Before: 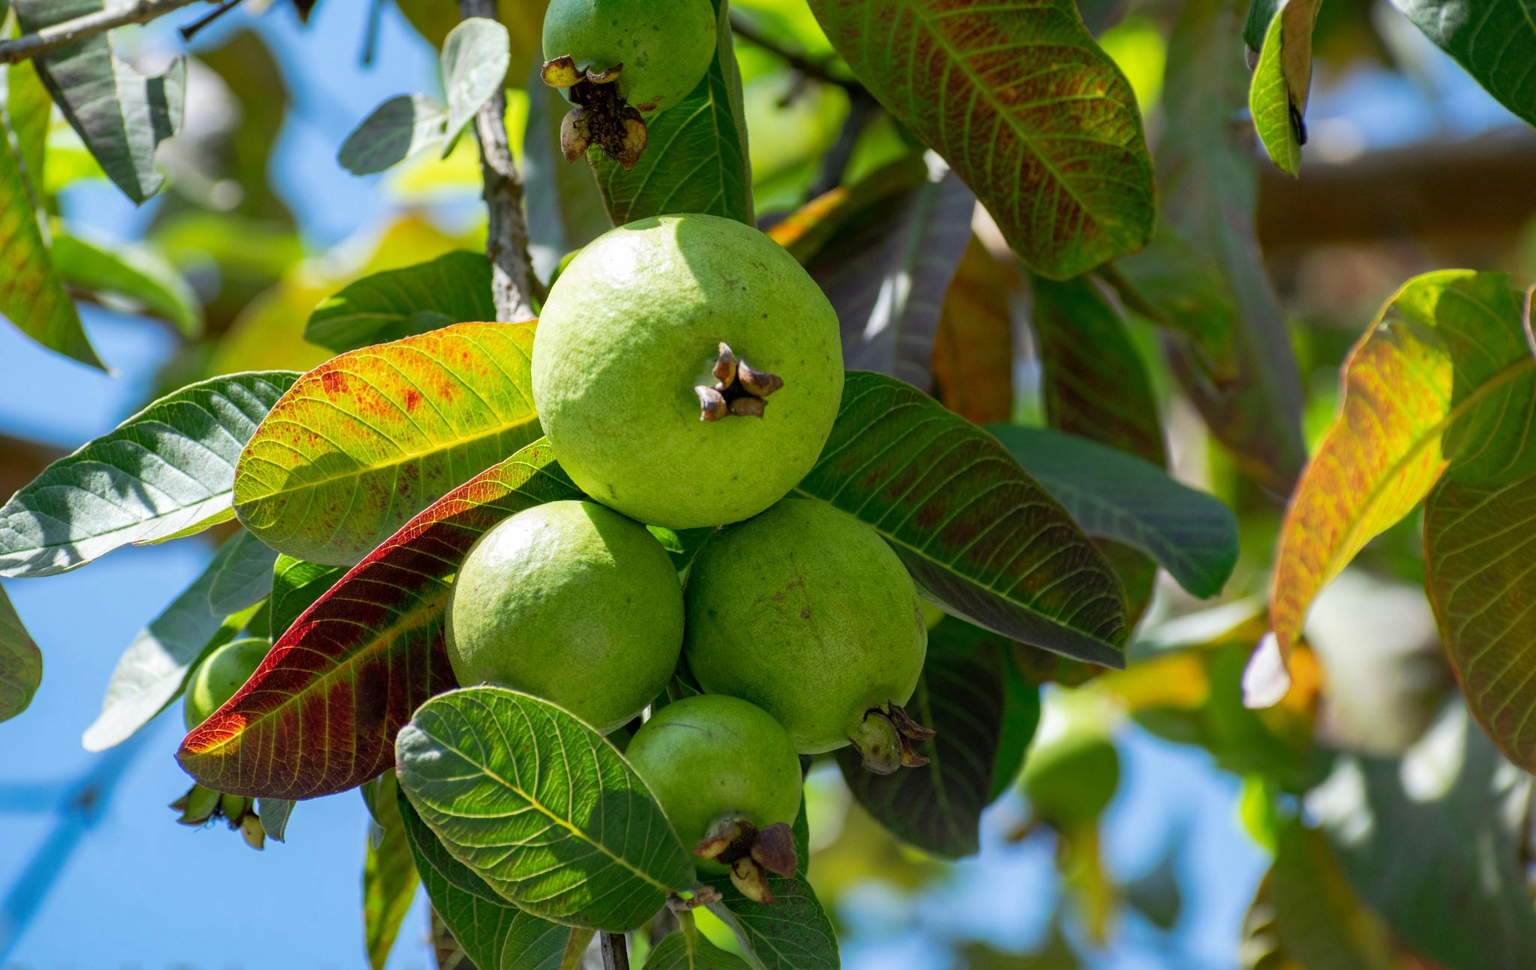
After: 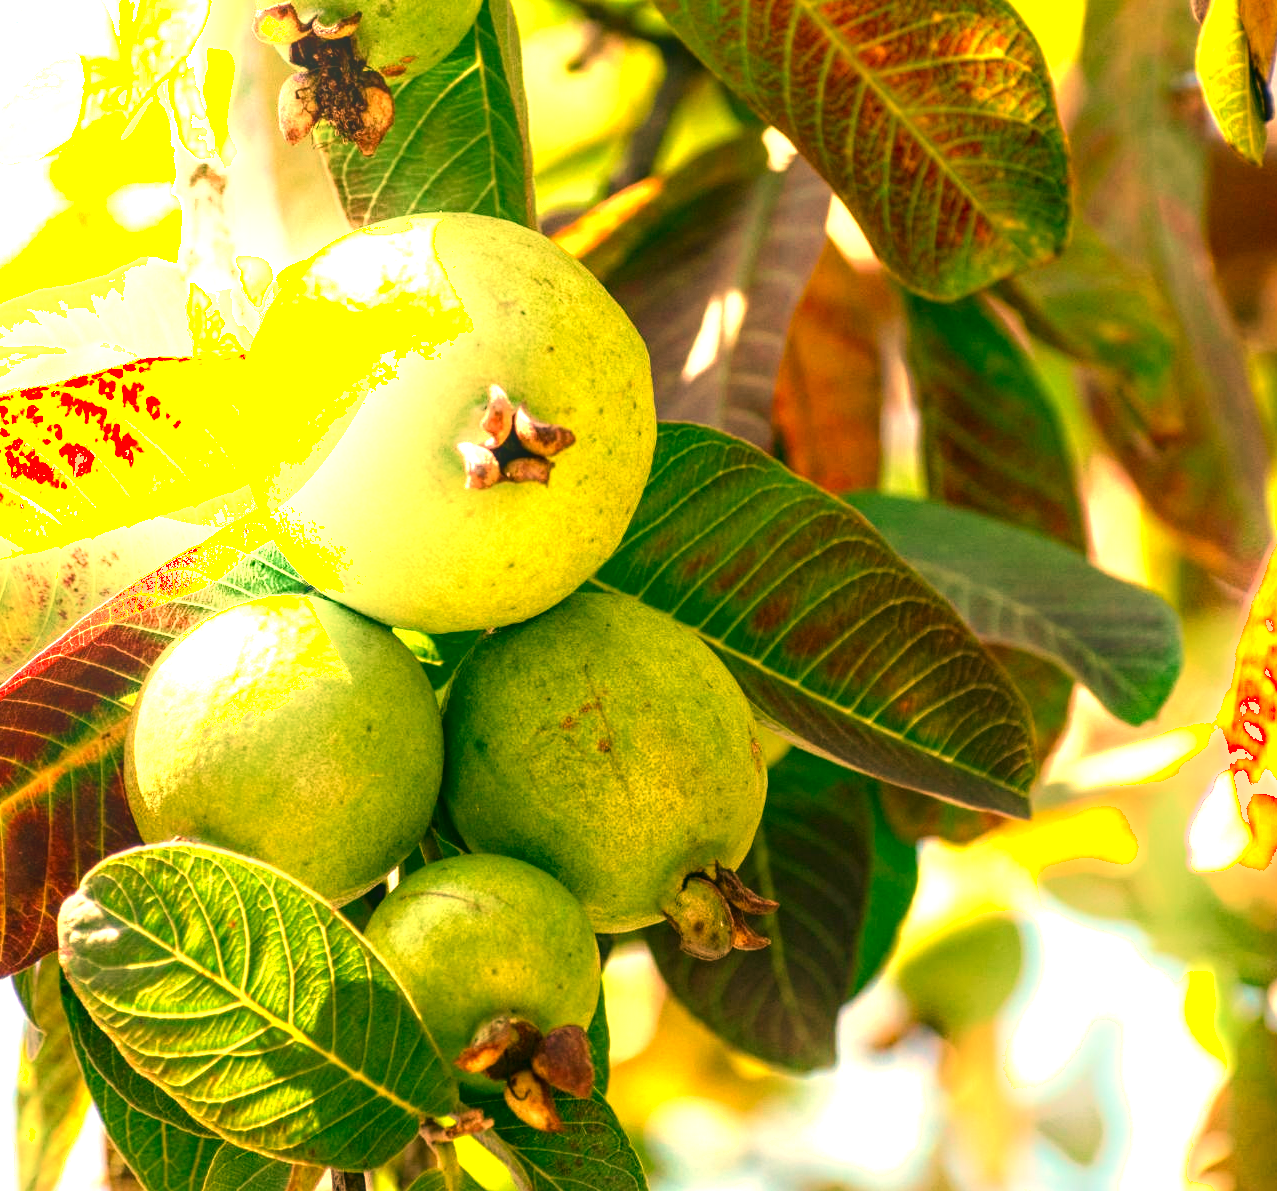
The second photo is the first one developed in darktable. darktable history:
local contrast: on, module defaults
exposure: black level correction 0, exposure 1.388 EV, compensate exposure bias true, compensate highlight preservation false
color correction: highlights a* 4.02, highlights b* 4.98, shadows a* -7.55, shadows b* 4.98
crop and rotate: left 22.918%, top 5.629%, right 14.711%, bottom 2.247%
shadows and highlights: highlights 70.7, soften with gaussian
white balance: red 1.467, blue 0.684
contrast brightness saturation: brightness -0.2, saturation 0.08
